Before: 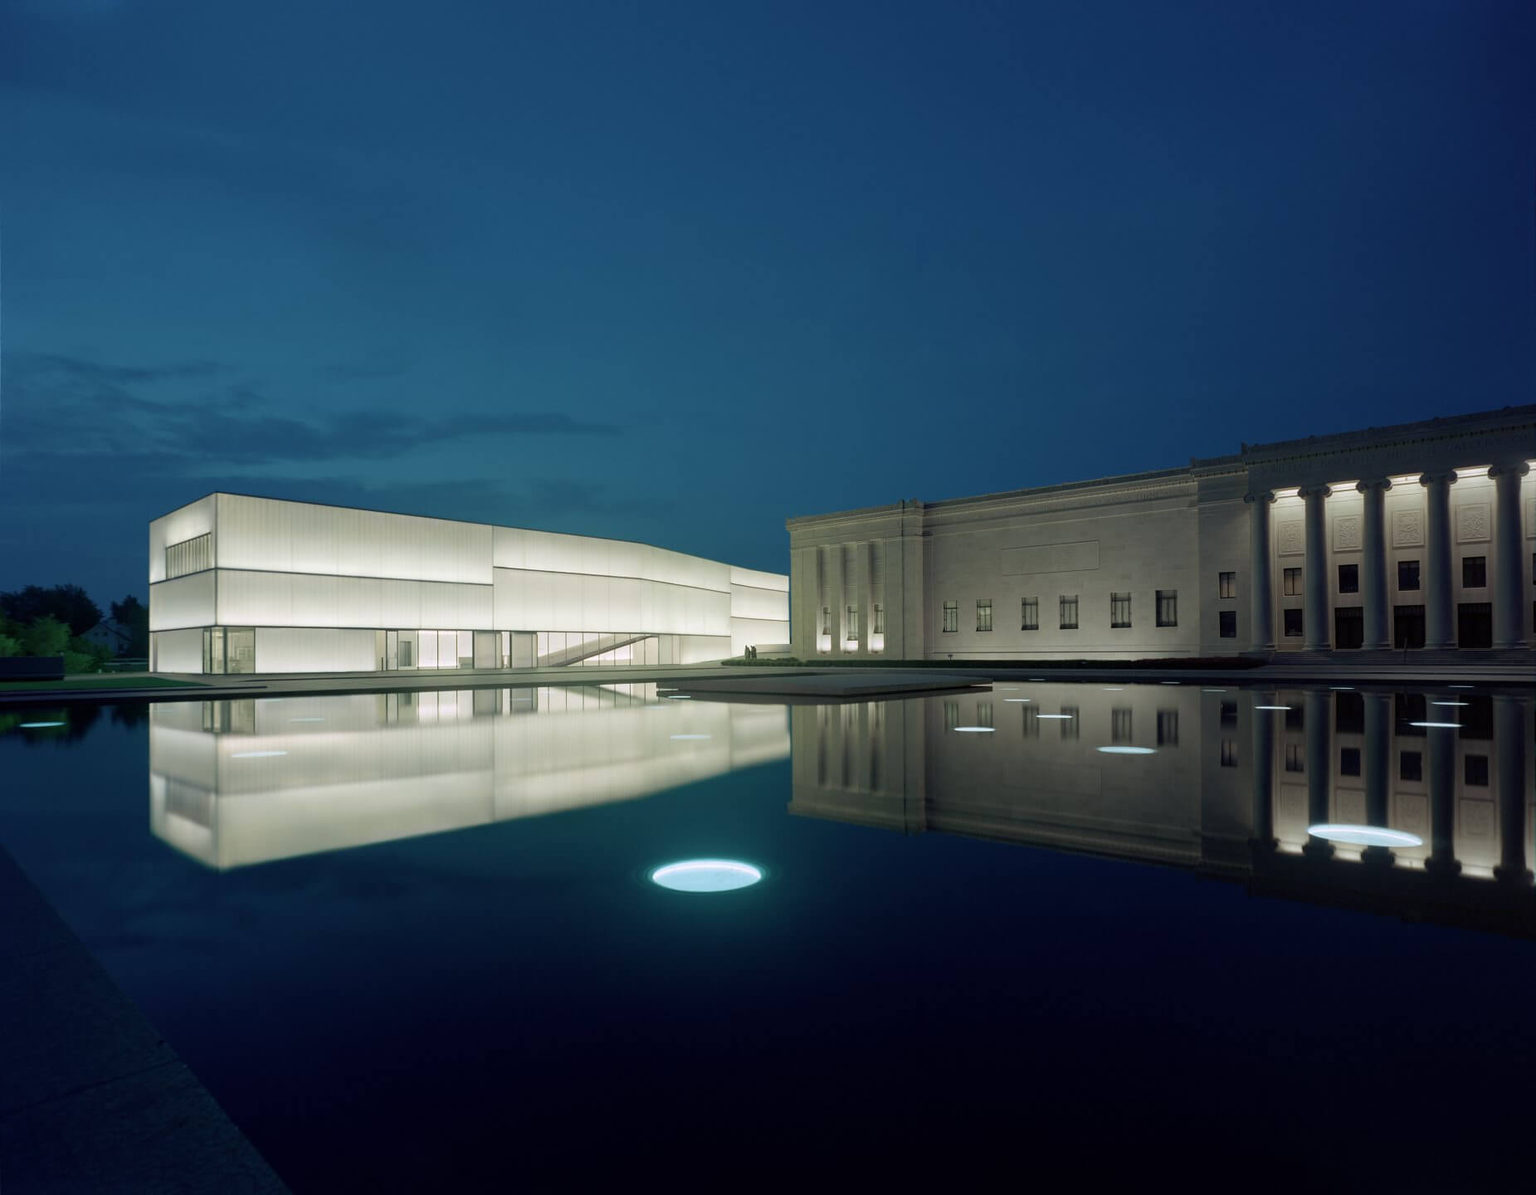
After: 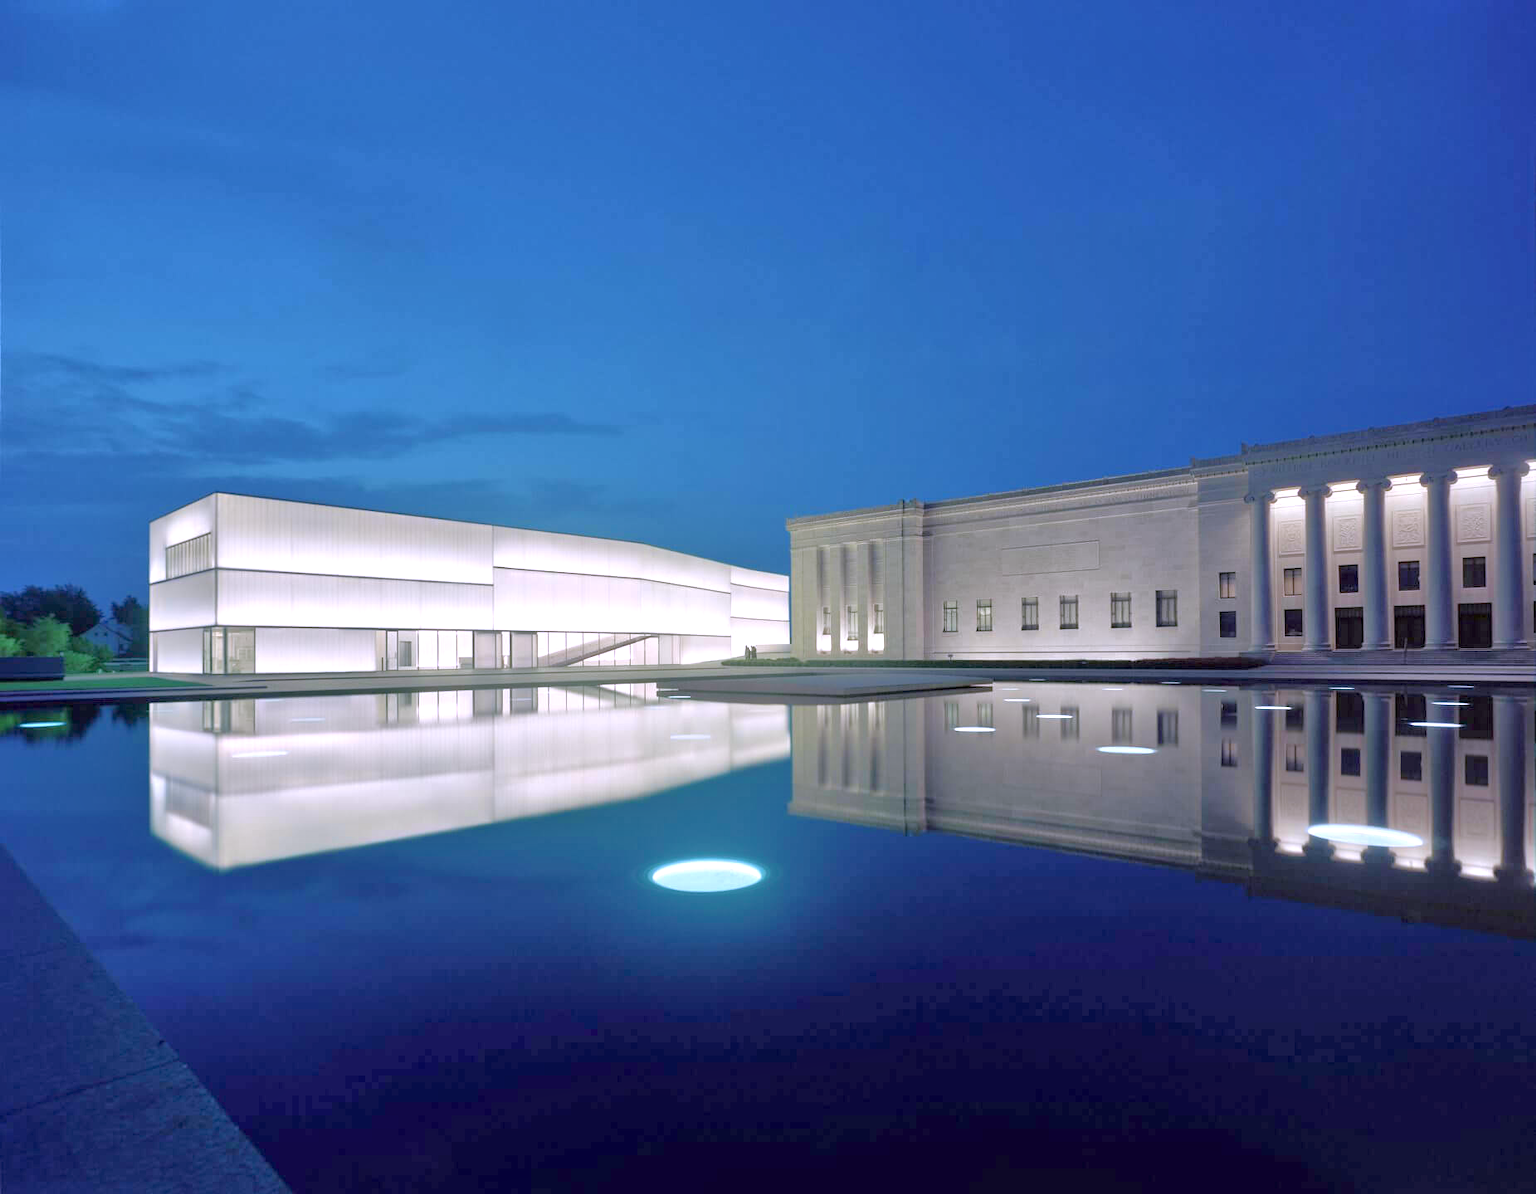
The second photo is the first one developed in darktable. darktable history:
exposure: exposure 0.493 EV, compensate highlight preservation false
shadows and highlights: shadows 25, highlights -25
white balance: red 1.042, blue 1.17
tone equalizer: -8 EV 2 EV, -7 EV 2 EV, -6 EV 2 EV, -5 EV 2 EV, -4 EV 2 EV, -3 EV 1.5 EV, -2 EV 1 EV, -1 EV 0.5 EV
